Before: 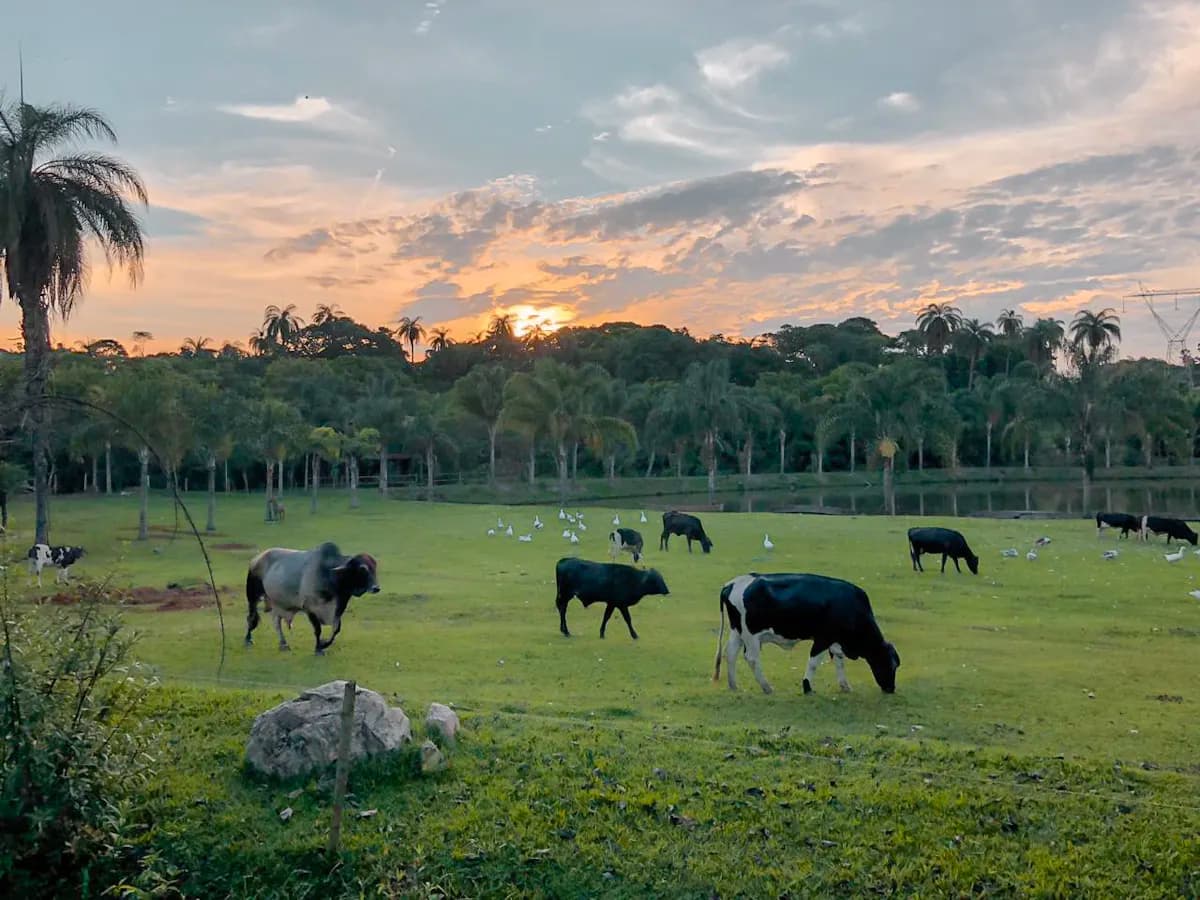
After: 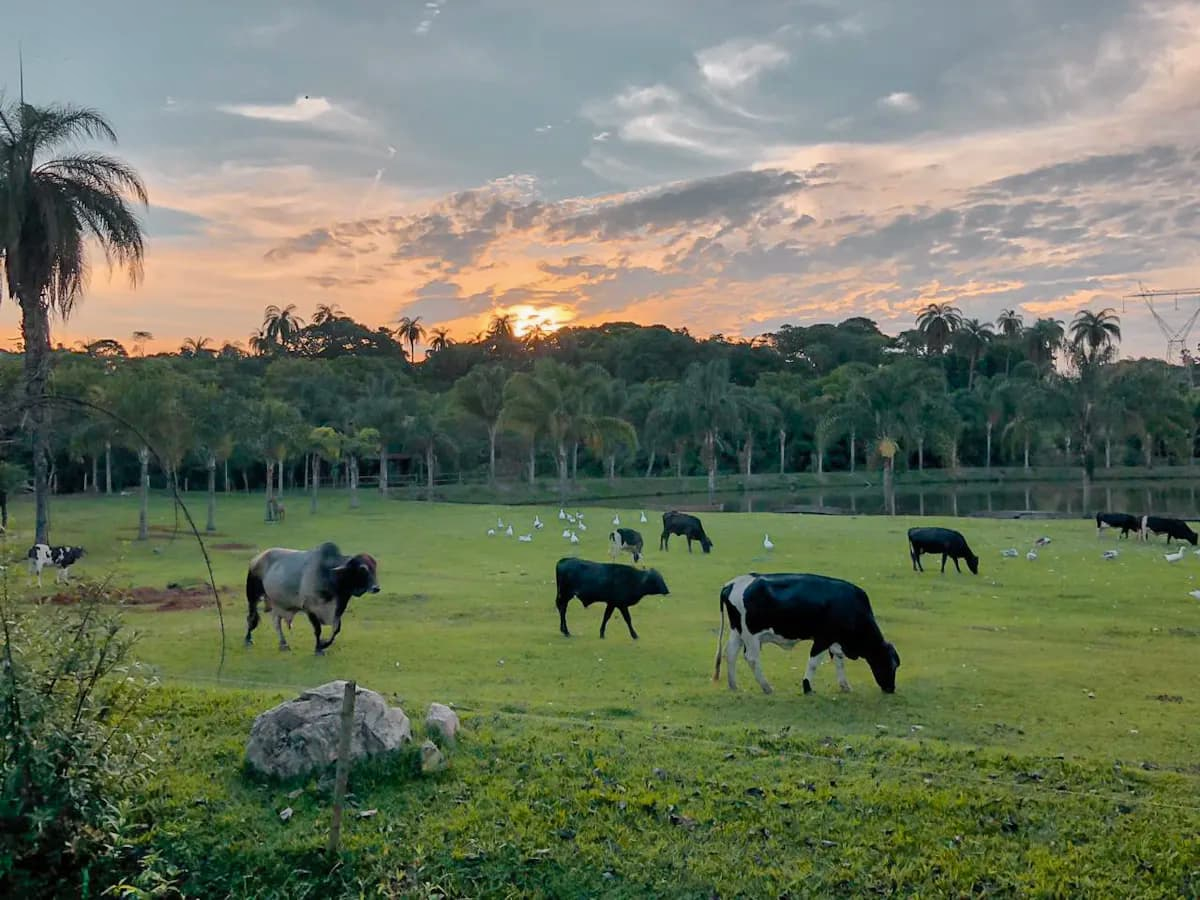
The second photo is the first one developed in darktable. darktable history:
shadows and highlights: shadows 43.76, white point adjustment -1.47, soften with gaussian
